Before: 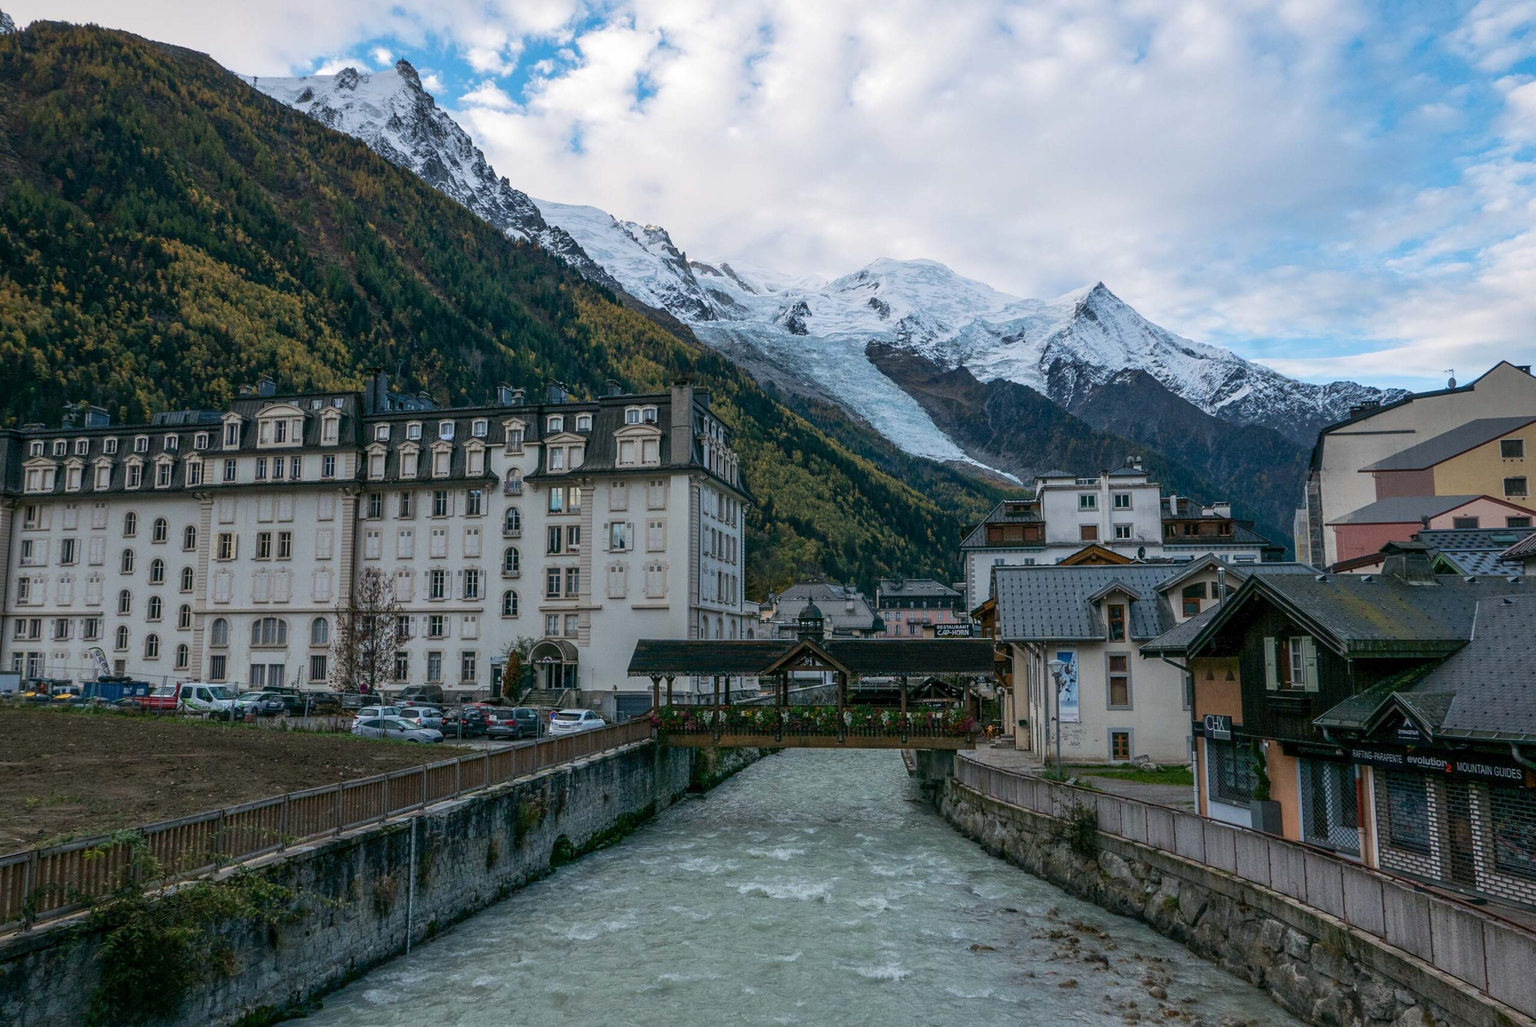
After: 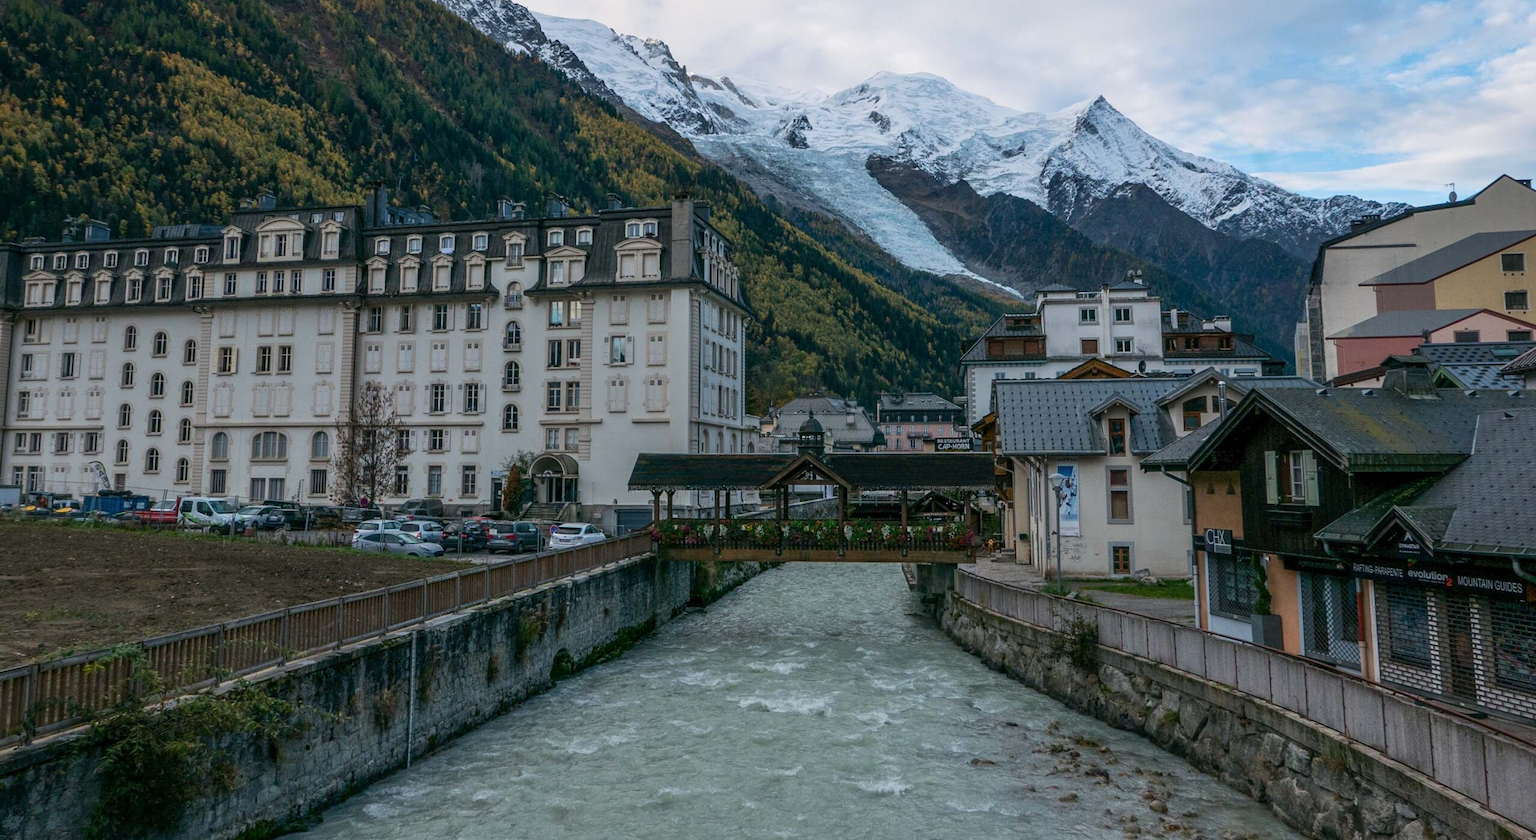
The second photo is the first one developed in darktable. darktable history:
crop and rotate: top 18.181%
